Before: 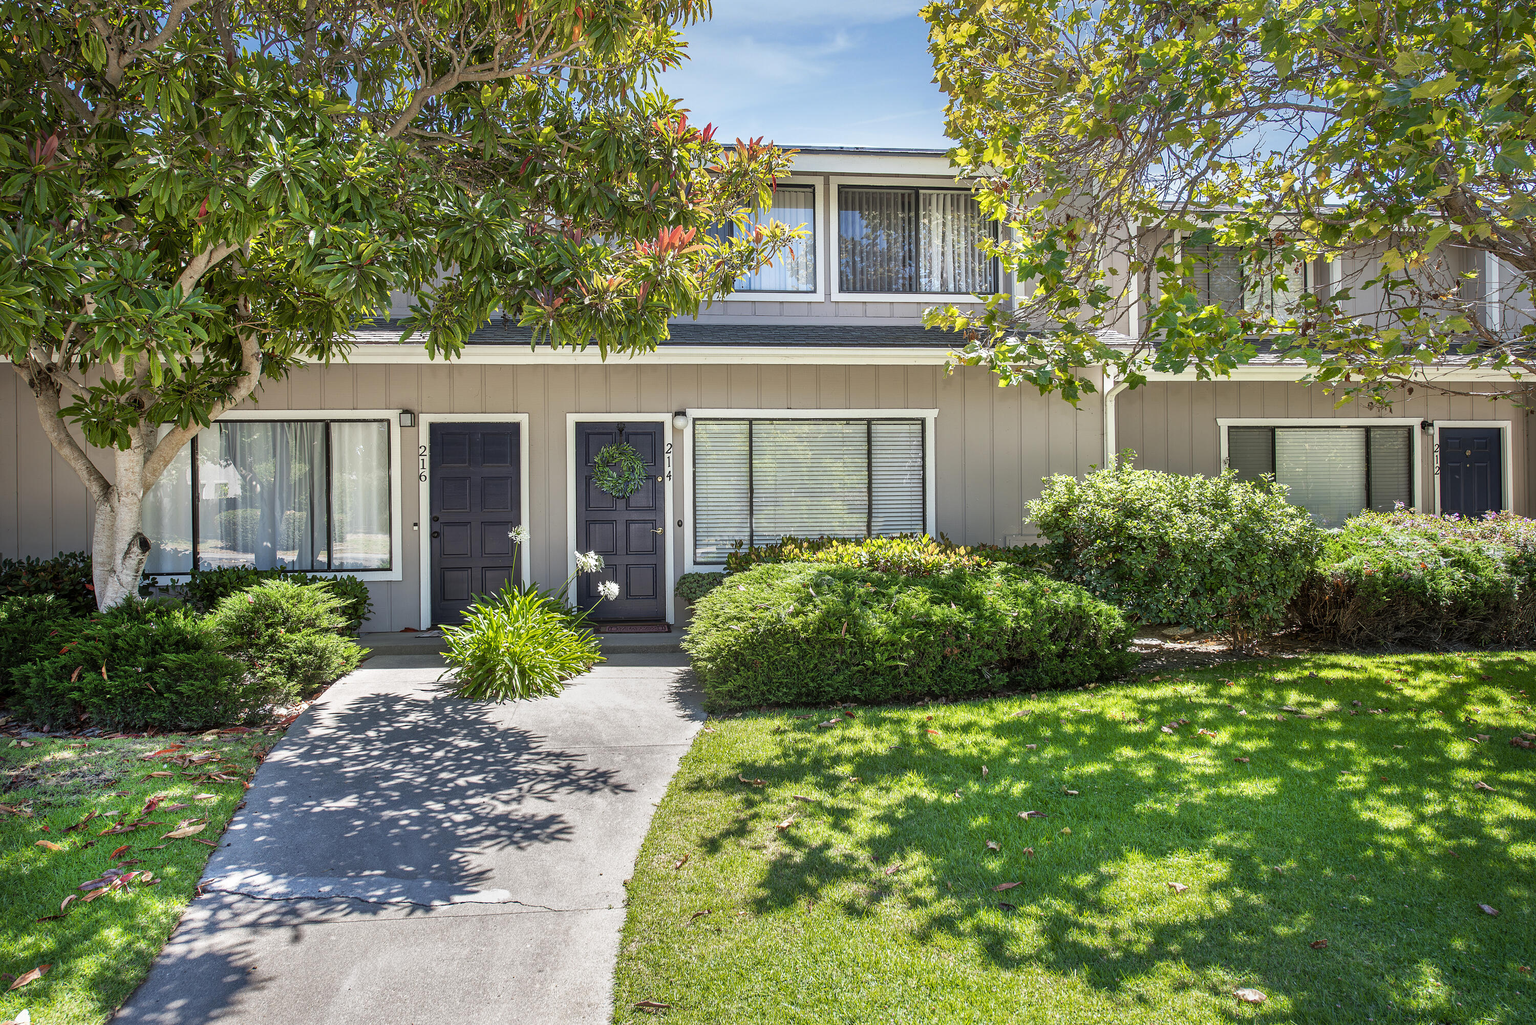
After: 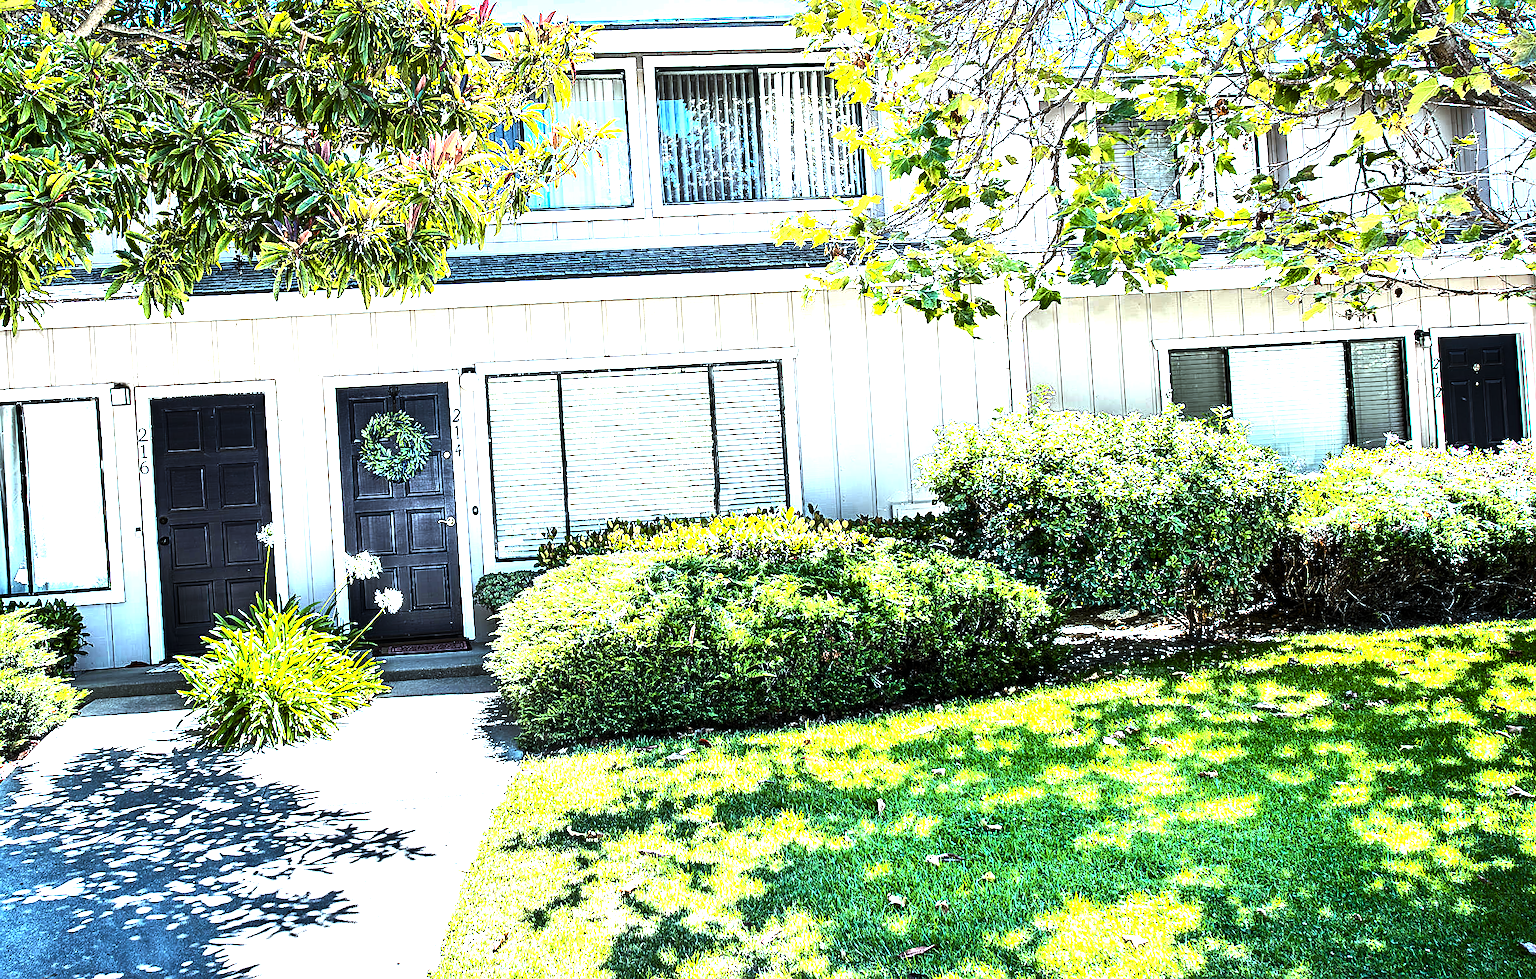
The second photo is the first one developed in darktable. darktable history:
sharpen: on, module defaults
color correction: highlights a* -9.35, highlights b* -23.15
crop: left 19.159%, top 9.58%, bottom 9.58%
contrast brightness saturation: contrast 0.62, brightness 0.34, saturation 0.14
levels: levels [0.044, 0.475, 0.791]
color balance rgb: perceptual saturation grading › global saturation 25%, perceptual brilliance grading › mid-tones 10%, perceptual brilliance grading › shadows 15%, global vibrance 20%
rotate and perspective: rotation -3°, crop left 0.031, crop right 0.968, crop top 0.07, crop bottom 0.93
